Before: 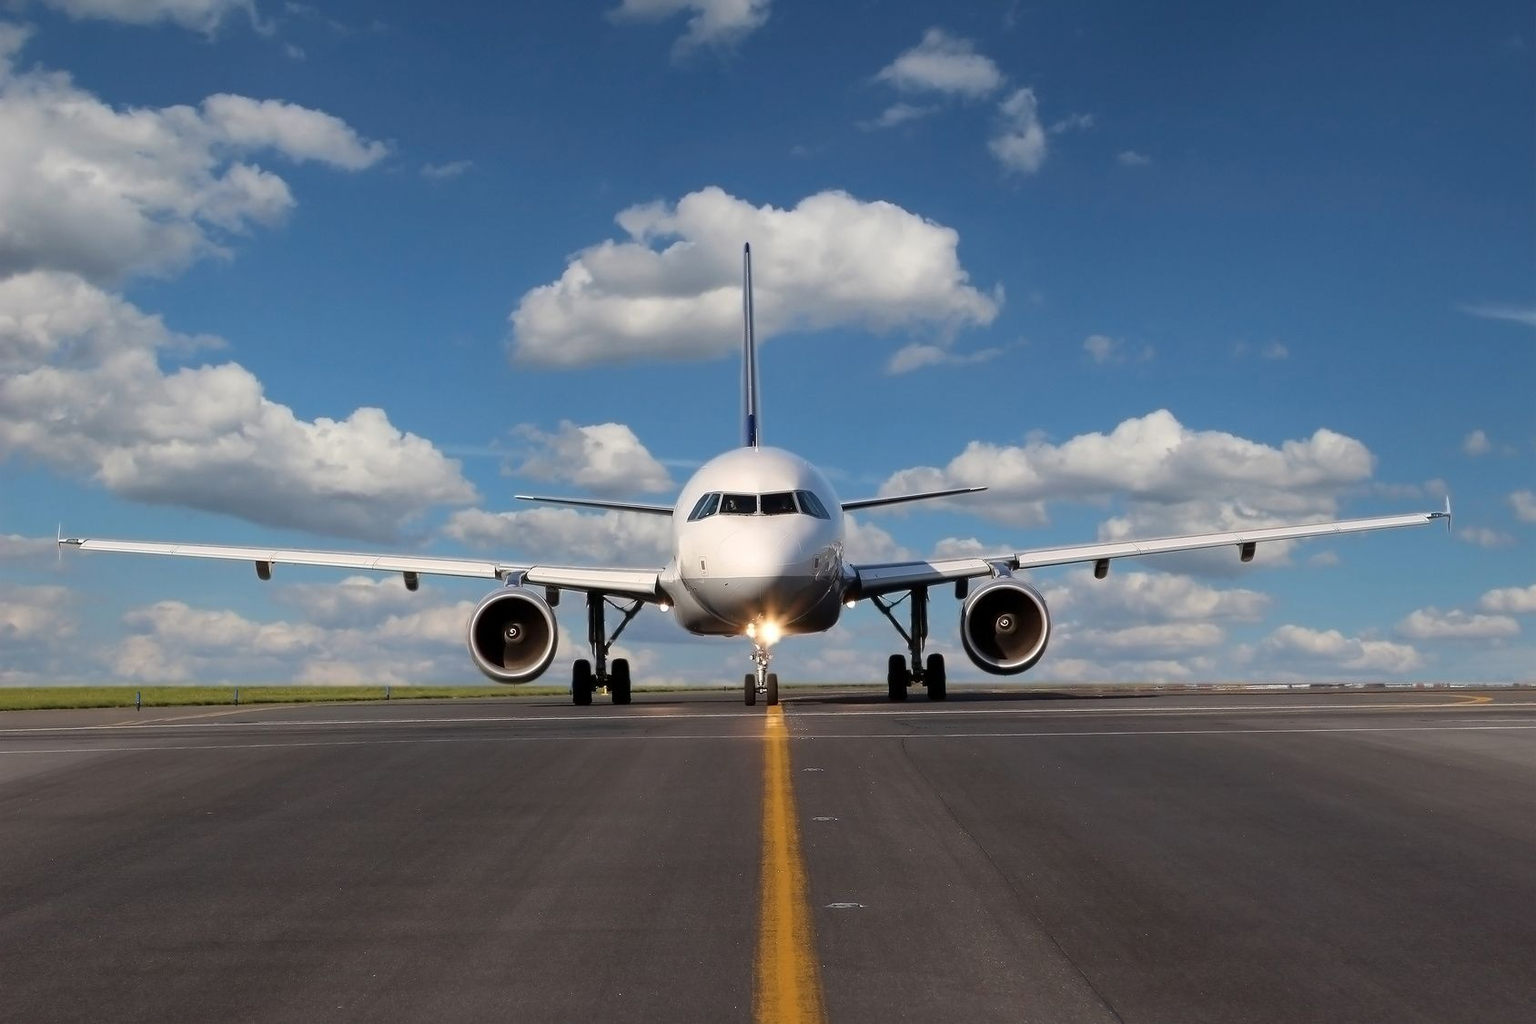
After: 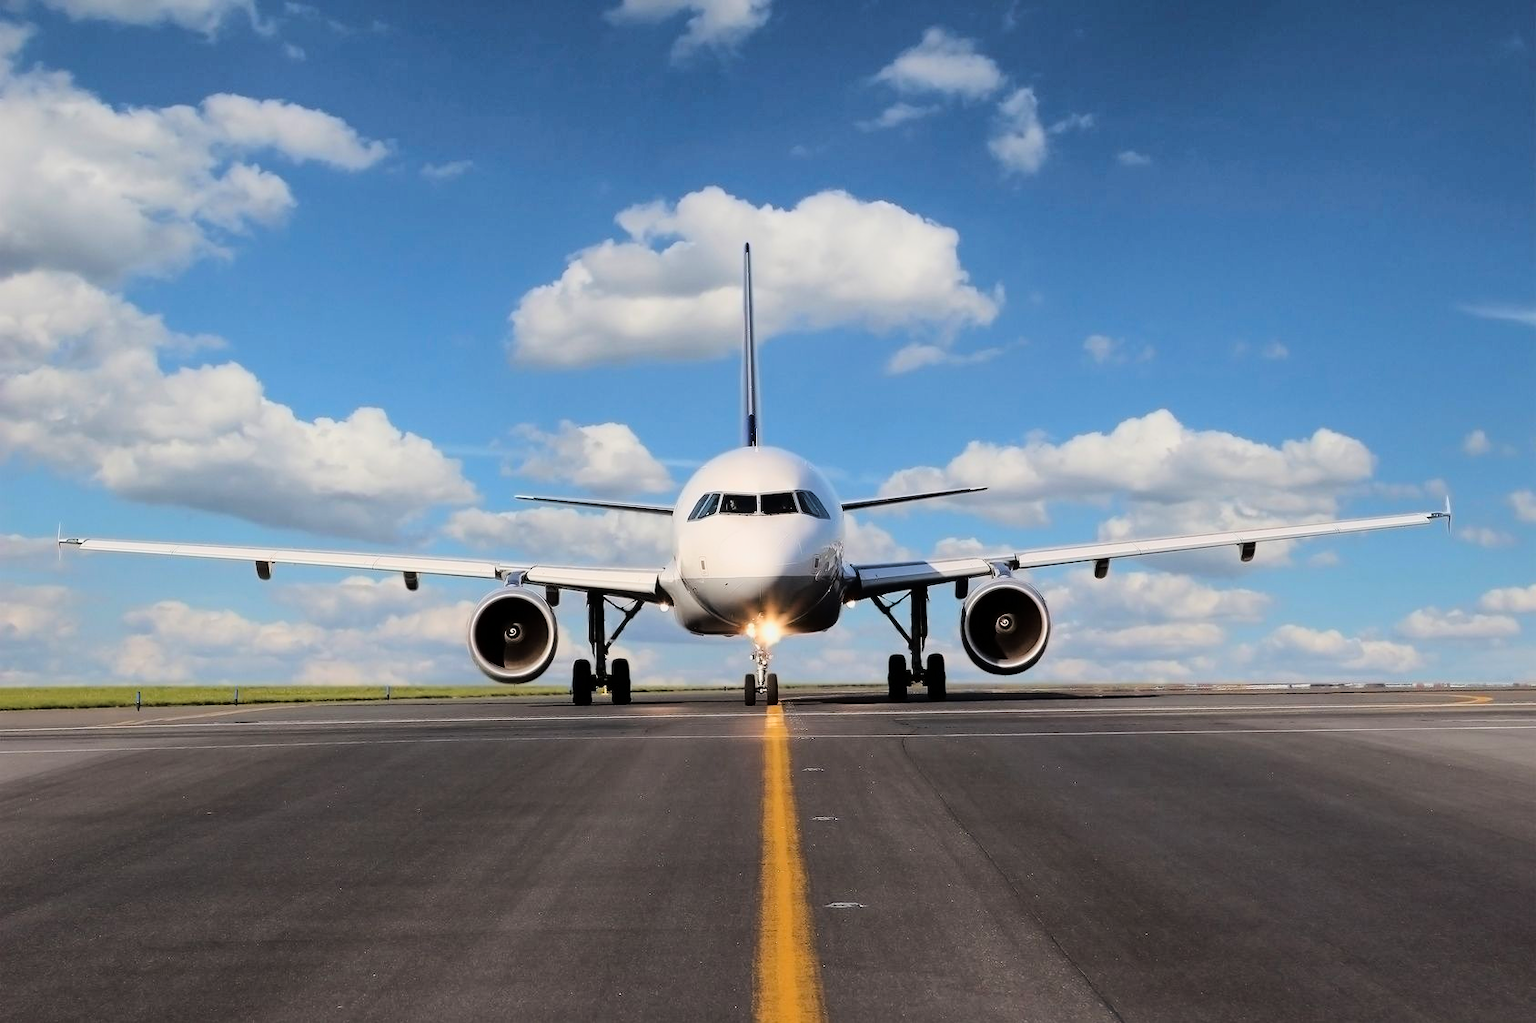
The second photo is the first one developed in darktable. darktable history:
tone curve: curves: ch0 [(0, 0) (0.11, 0.061) (0.256, 0.259) (0.398, 0.494) (0.498, 0.611) (0.65, 0.757) (0.835, 0.883) (1, 0.961)]; ch1 [(0, 0) (0.346, 0.307) (0.408, 0.369) (0.453, 0.457) (0.482, 0.479) (0.502, 0.498) (0.521, 0.51) (0.553, 0.554) (0.618, 0.65) (0.693, 0.727) (1, 1)]; ch2 [(0, 0) (0.366, 0.337) (0.434, 0.46) (0.485, 0.494) (0.5, 0.494) (0.511, 0.508) (0.537, 0.55) (0.579, 0.599) (0.621, 0.693) (1, 1)], color space Lab, linked channels, preserve colors none
